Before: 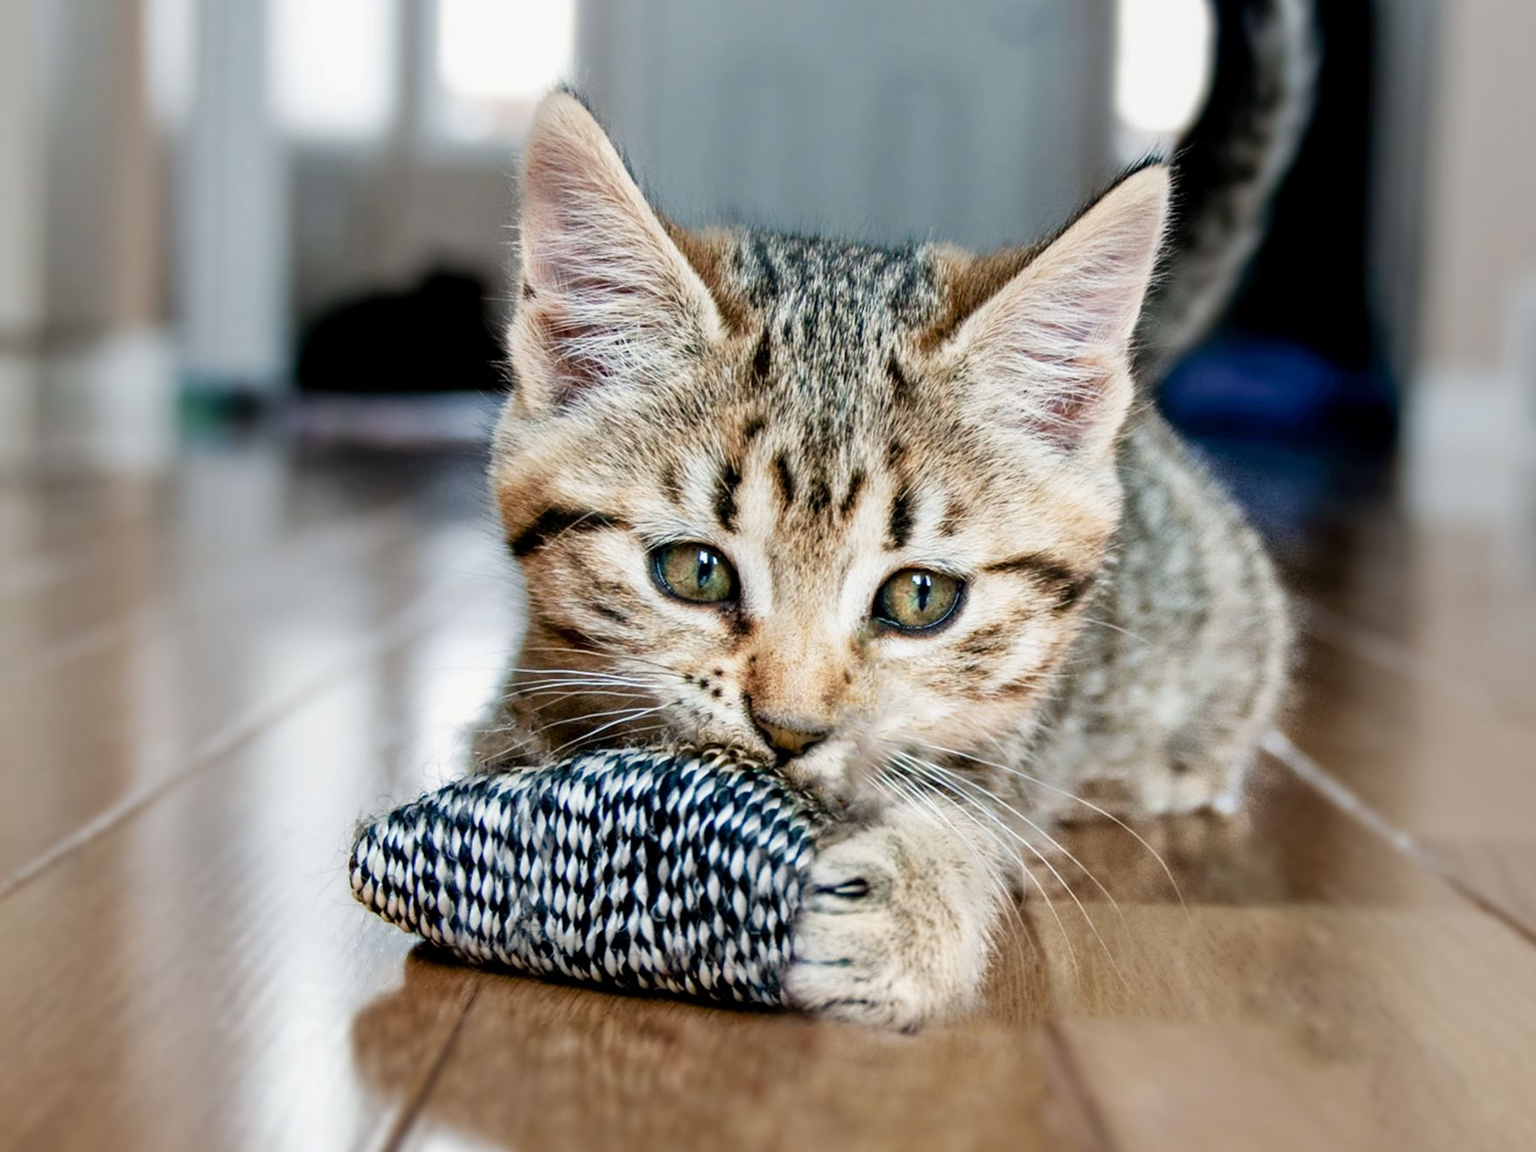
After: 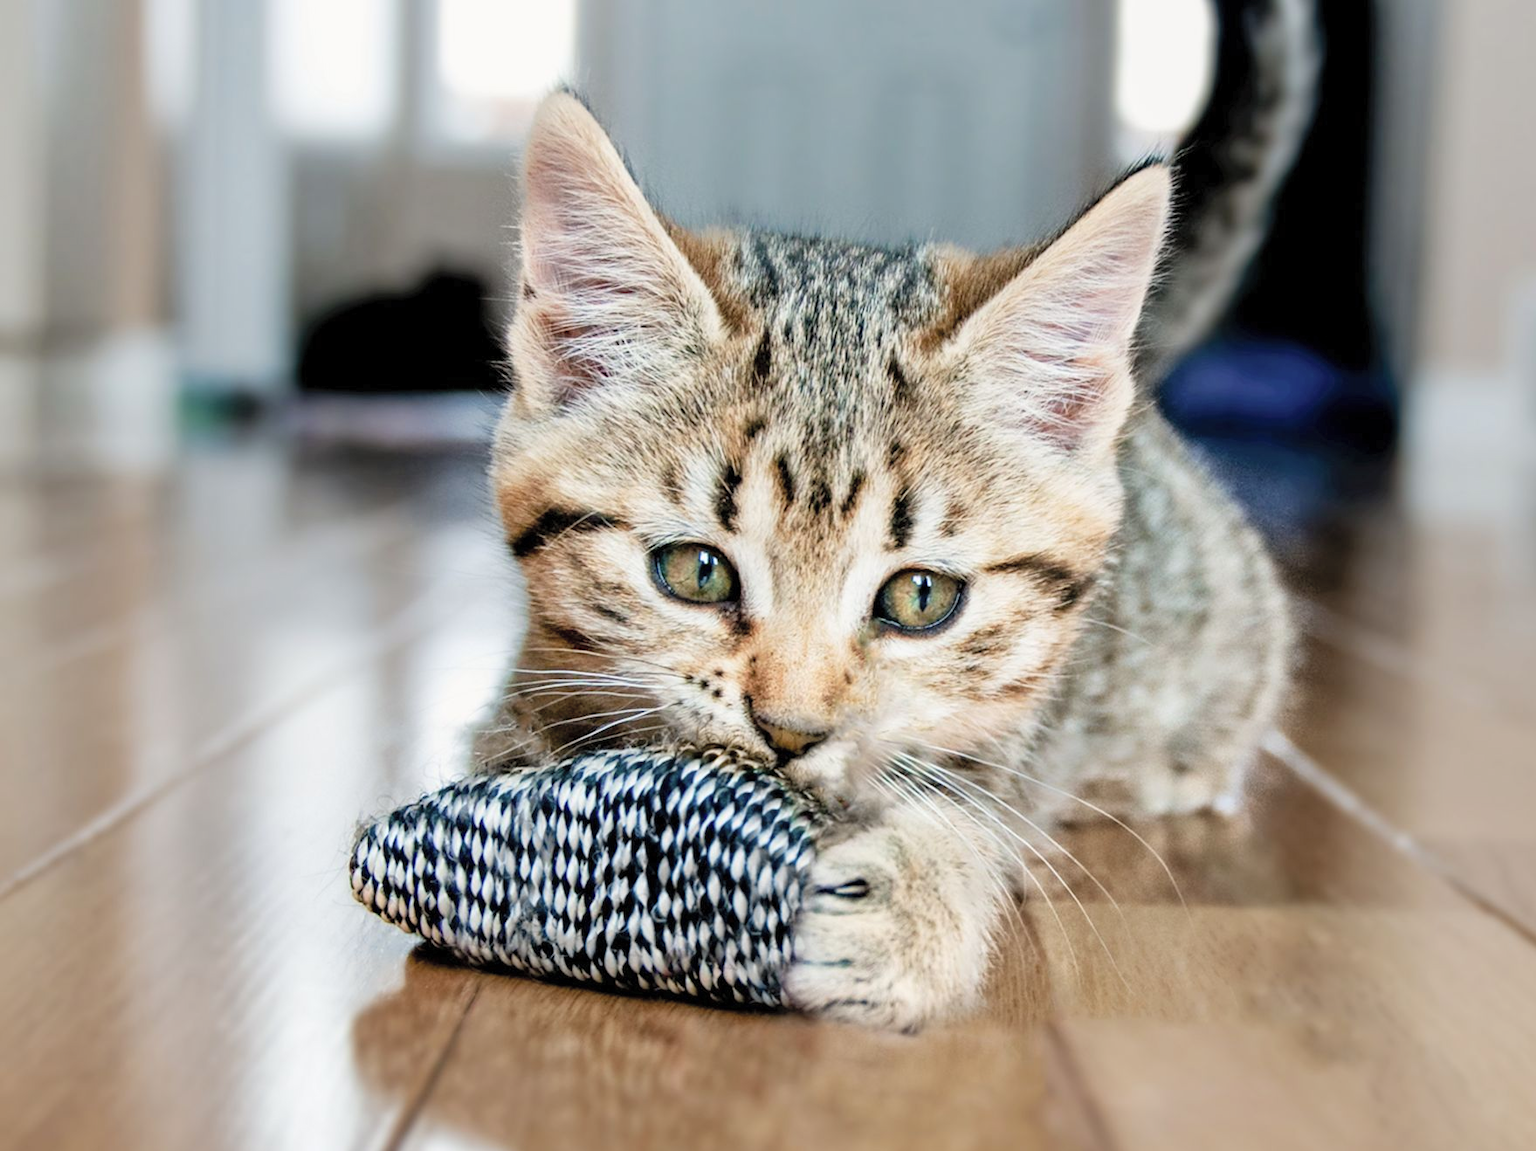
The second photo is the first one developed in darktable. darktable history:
contrast brightness saturation: brightness 0.146
